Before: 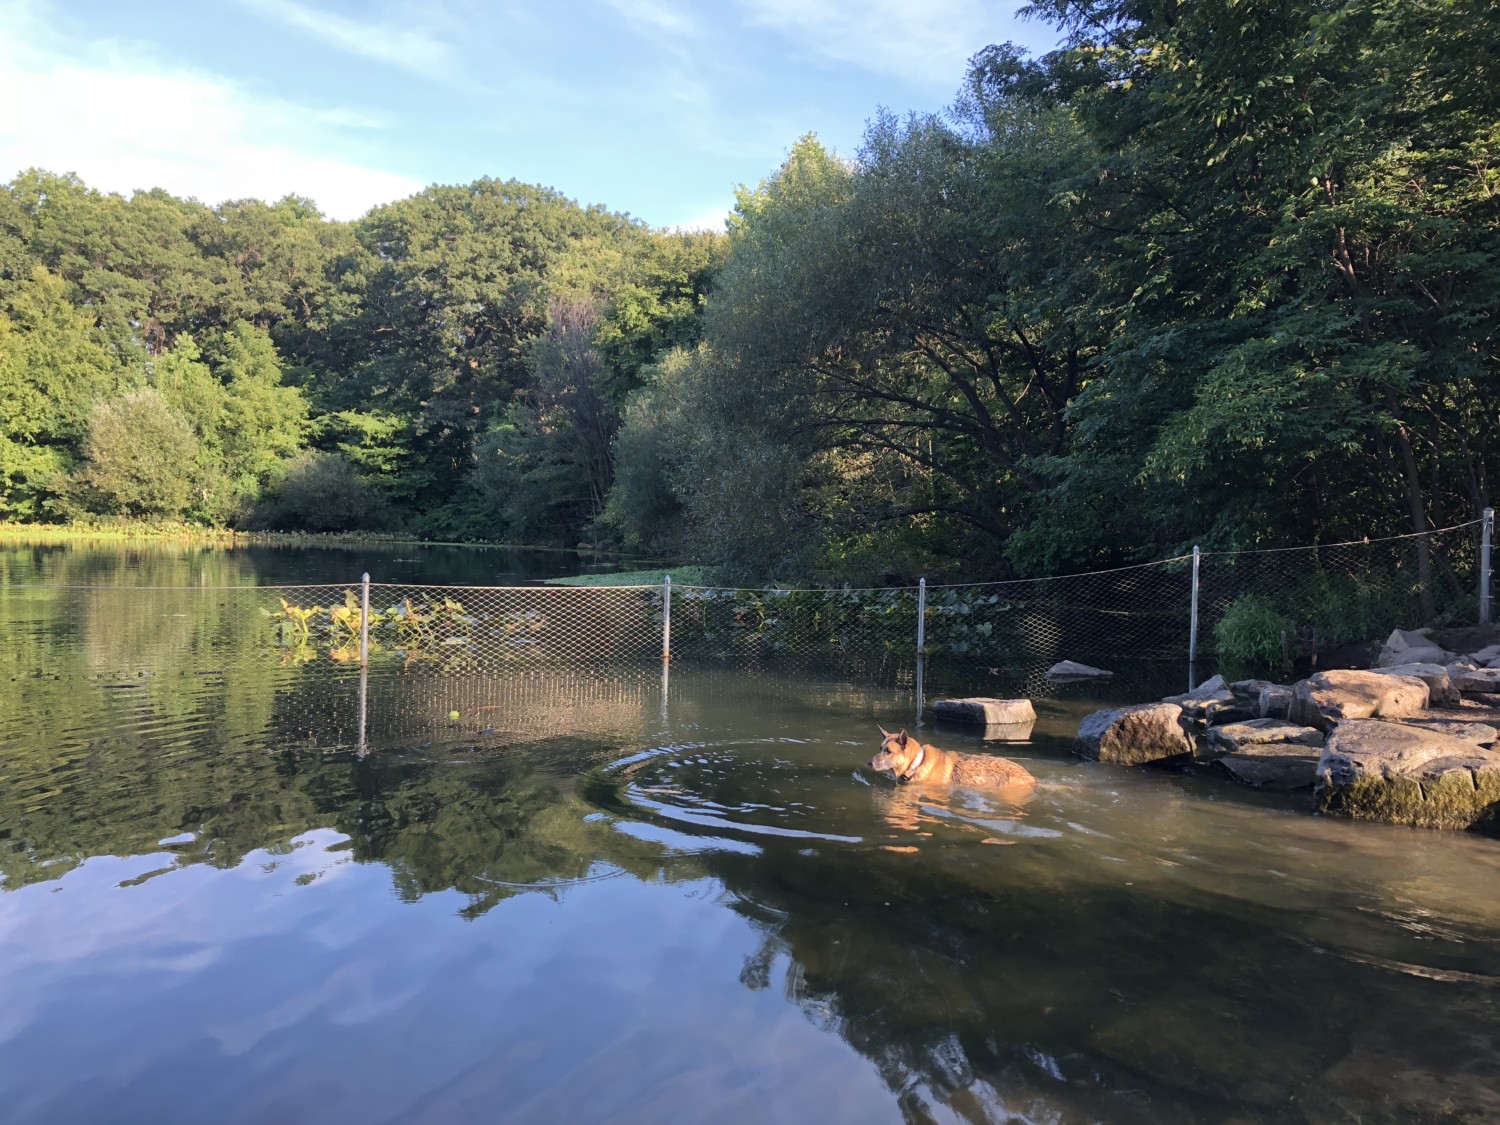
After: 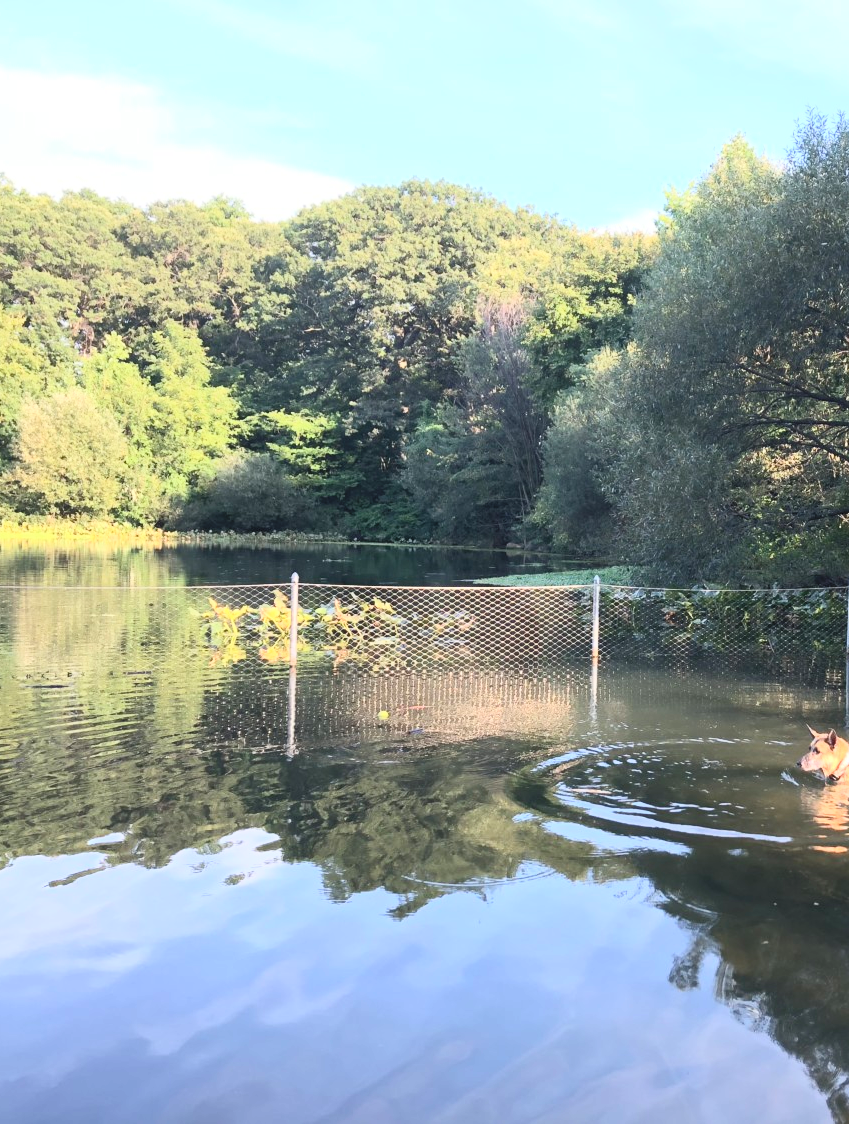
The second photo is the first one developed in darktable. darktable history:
contrast brightness saturation: contrast 0.376, brightness 0.524
crop: left 4.756%, right 38.629%
